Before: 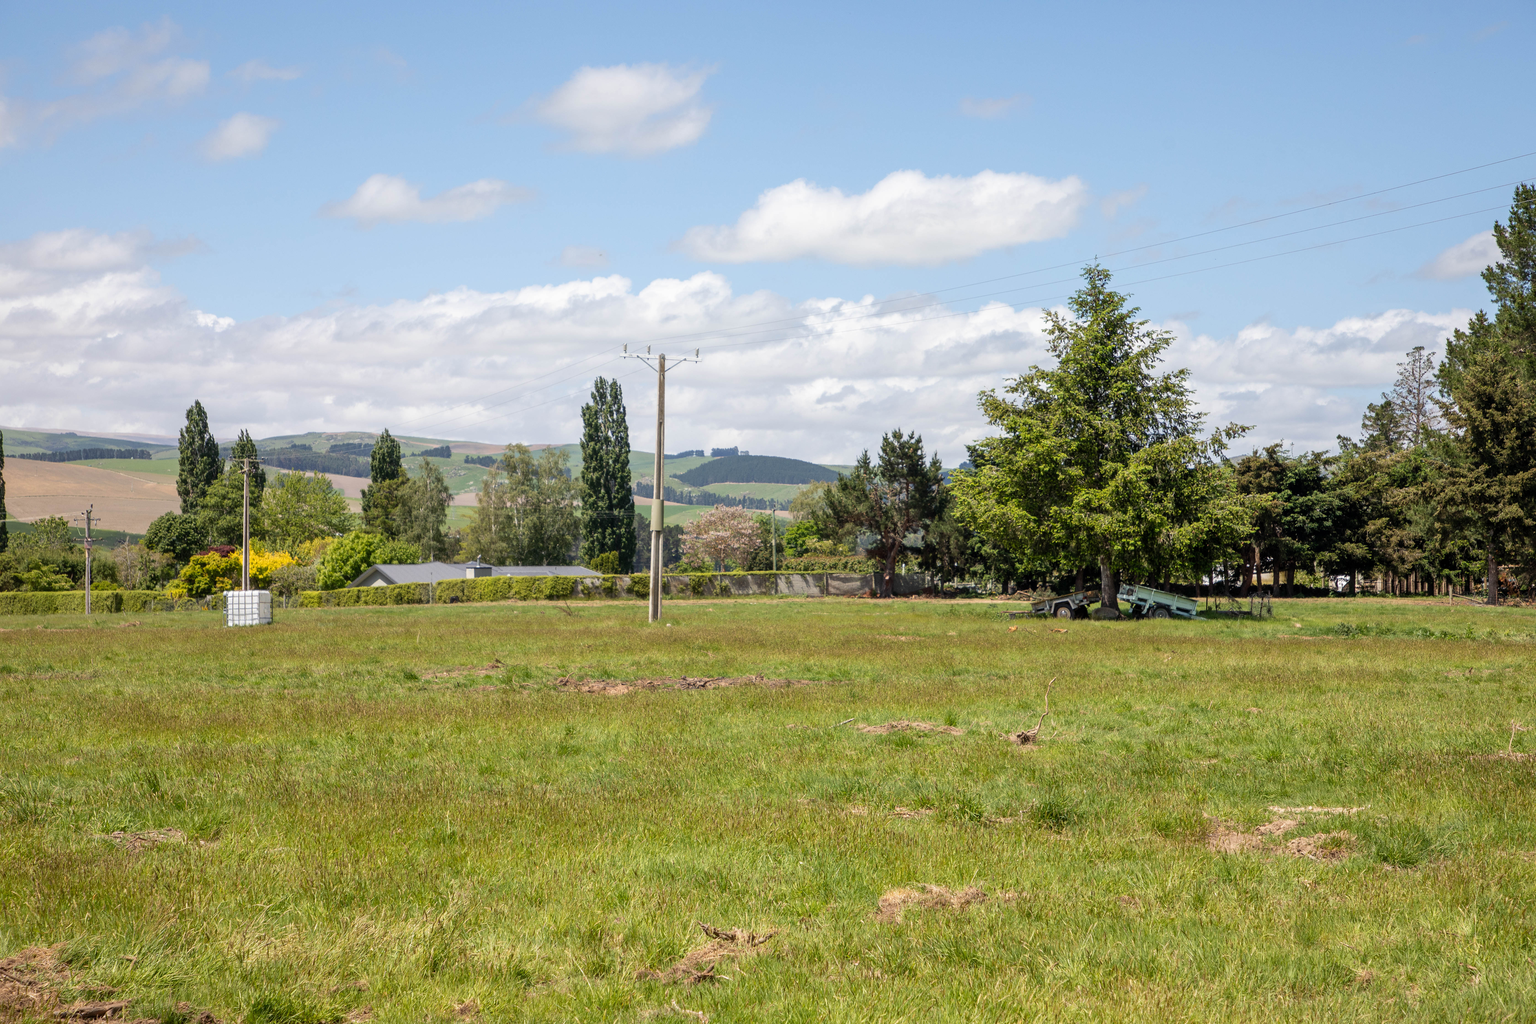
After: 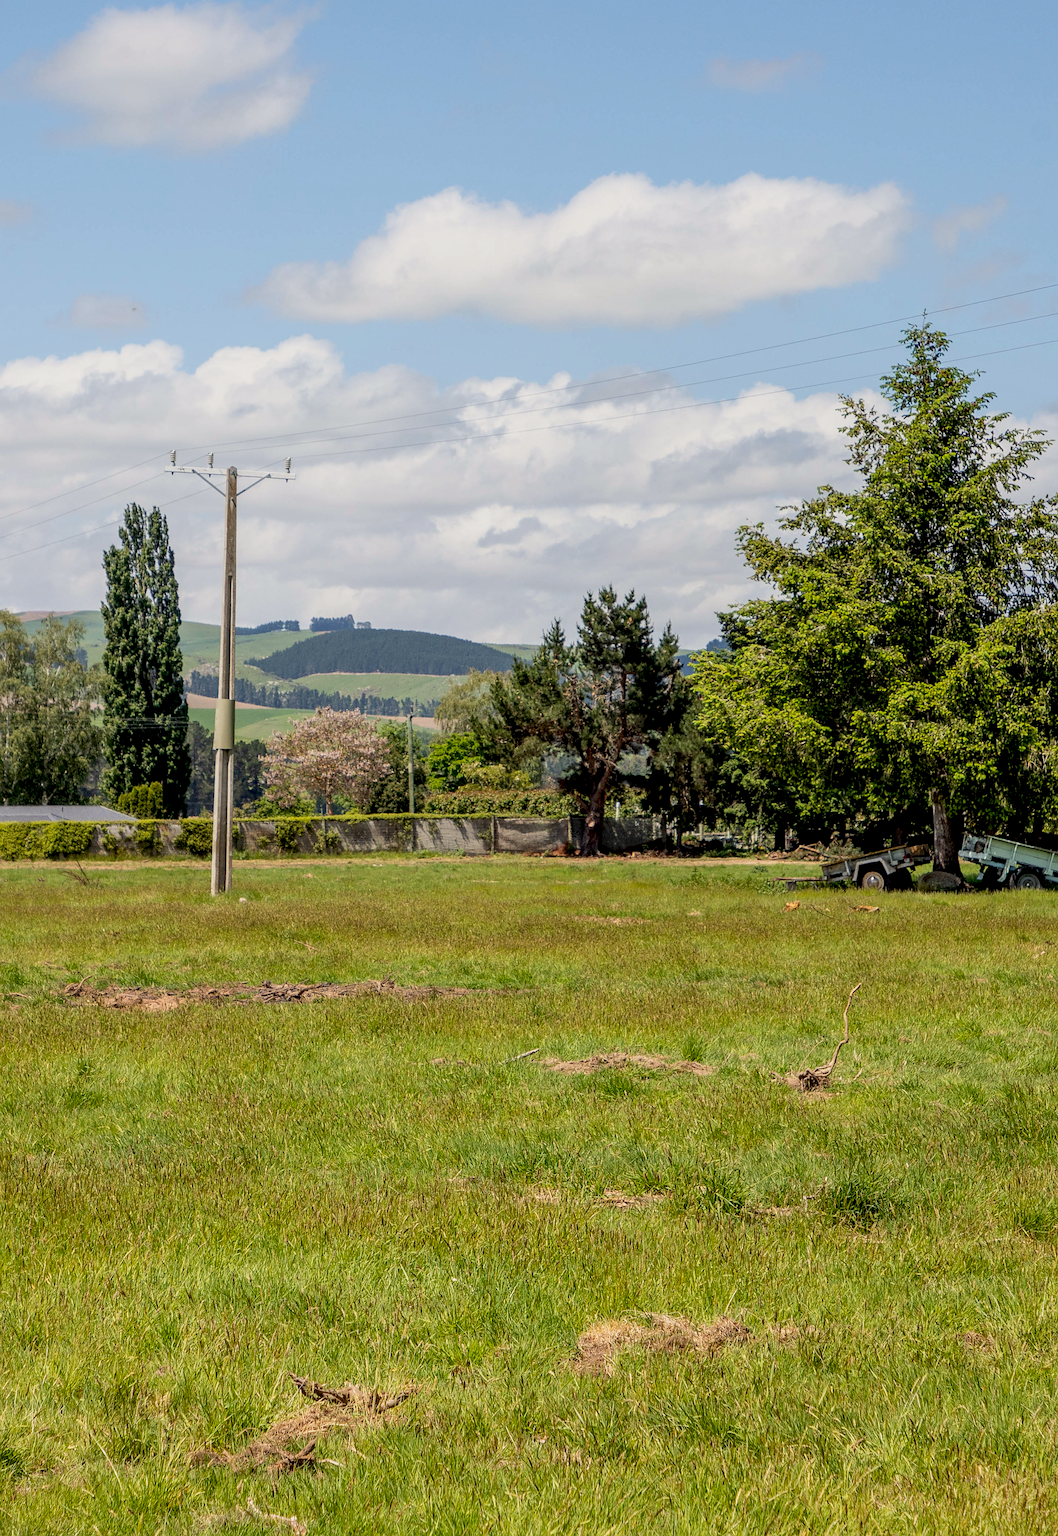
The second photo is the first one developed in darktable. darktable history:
contrast brightness saturation: contrast 0.075, brightness 0.073, saturation 0.176
crop: left 33.655%, top 6.025%, right 23.157%
local contrast: on, module defaults
exposure: black level correction 0.011, exposure -0.474 EV, compensate exposure bias true, compensate highlight preservation false
sharpen: on, module defaults
color calibration: x 0.341, y 0.355, temperature 5138.24 K
